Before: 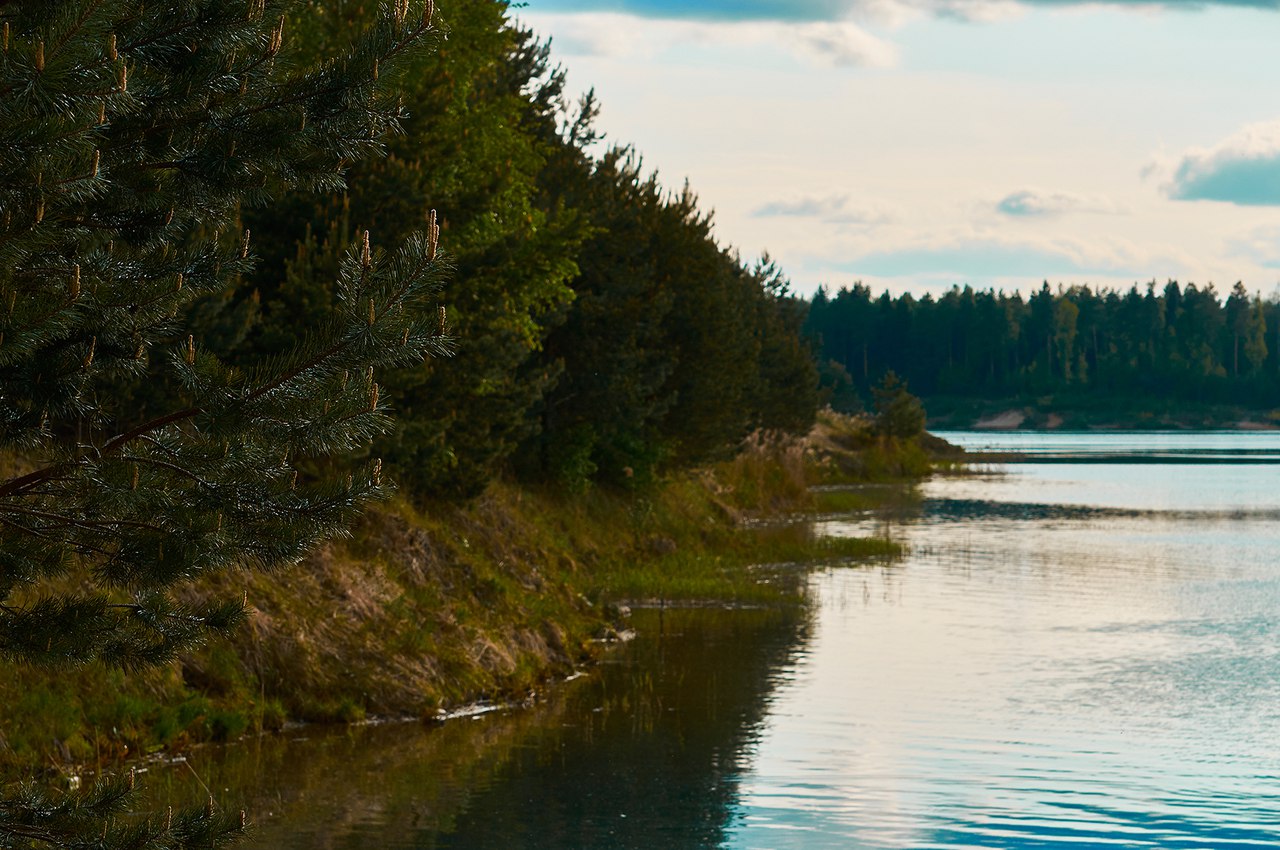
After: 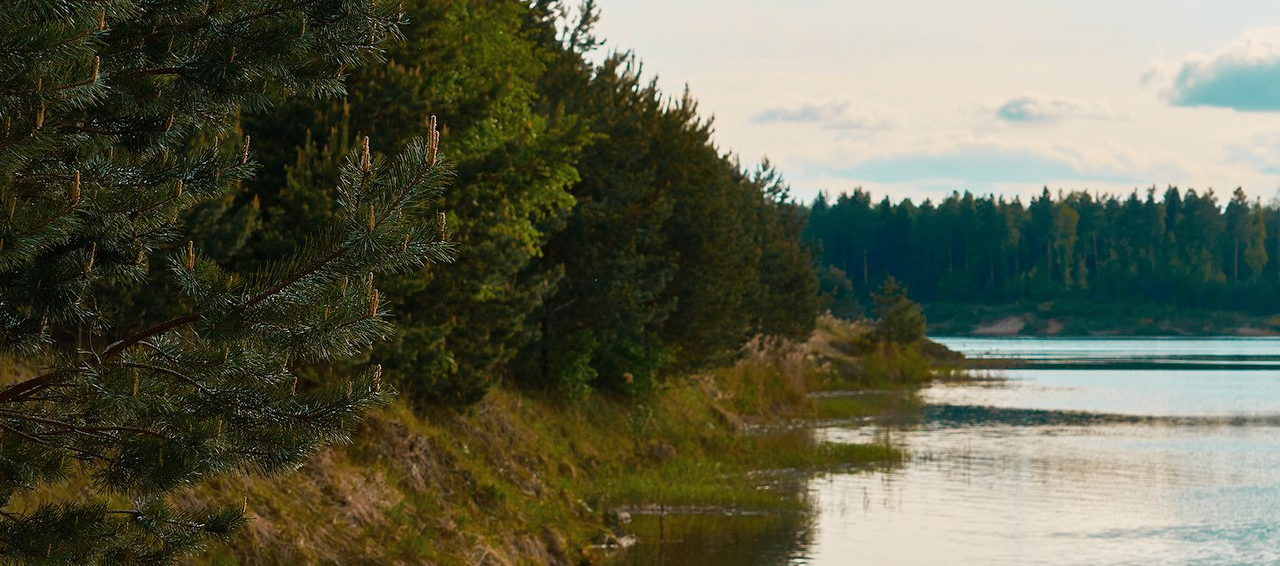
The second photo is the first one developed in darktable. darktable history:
crop: top 11.166%, bottom 22.168%
shadows and highlights: shadows 43.06, highlights 6.94
